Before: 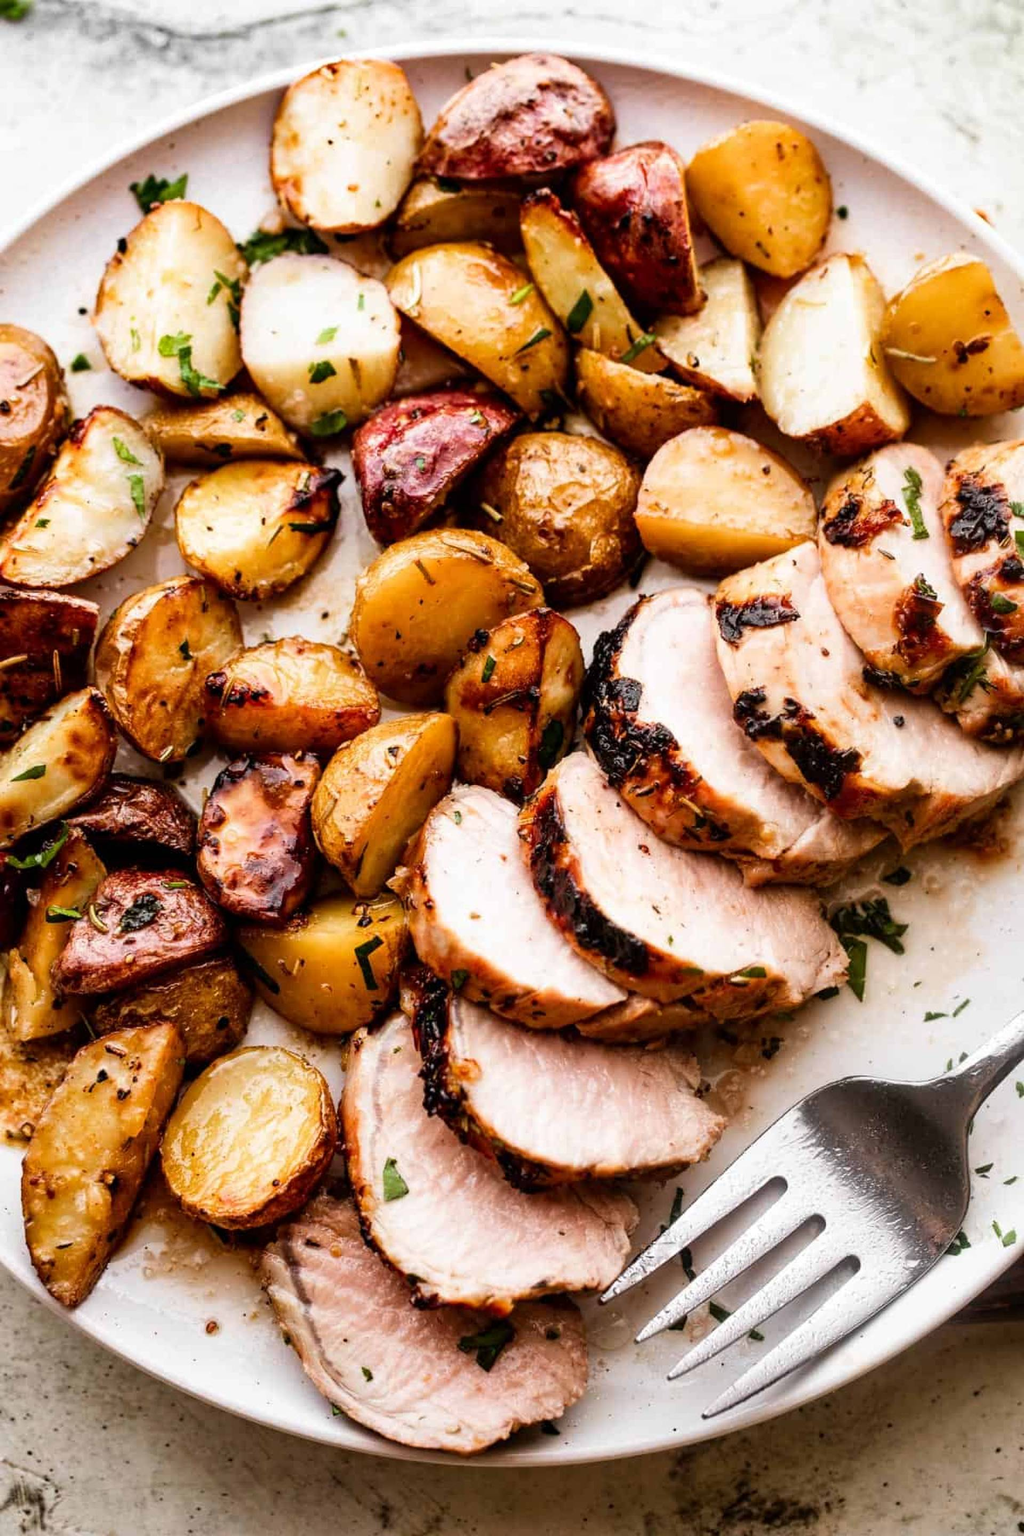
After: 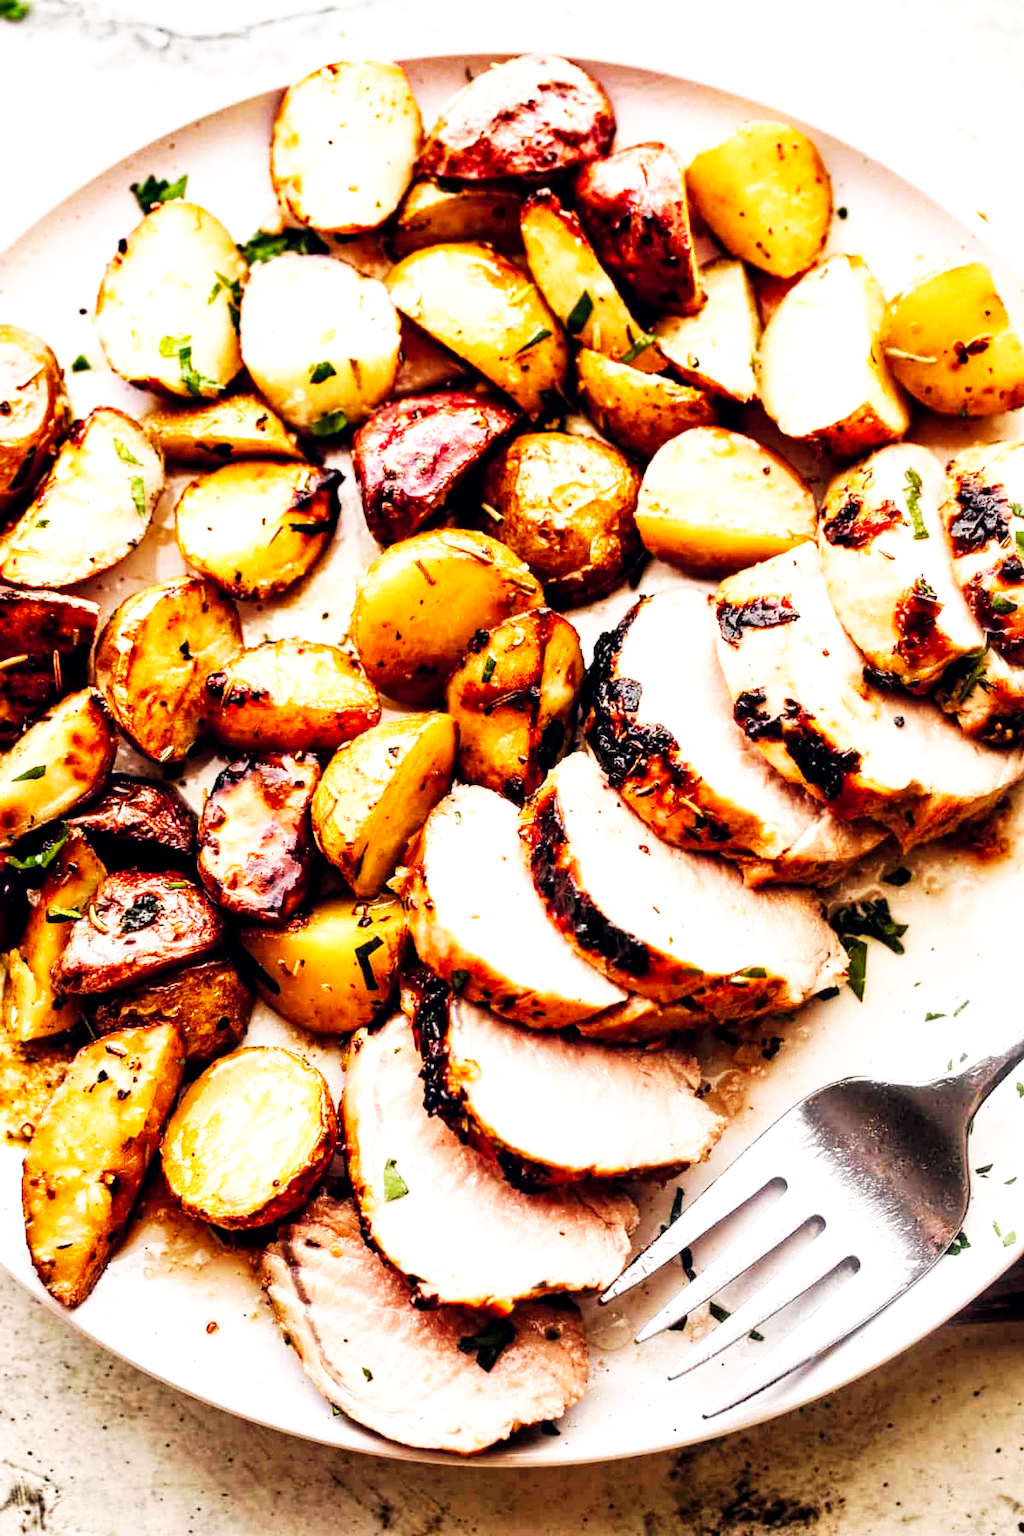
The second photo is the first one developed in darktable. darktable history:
local contrast: highlights 100%, shadows 100%, detail 120%, midtone range 0.2
color balance rgb: shadows lift › hue 87.51°, highlights gain › chroma 1.62%, highlights gain › hue 55.1°, global offset › chroma 0.06%, global offset › hue 253.66°, linear chroma grading › global chroma 0.5%
base curve "c1-sony": curves: ch0 [(0, 0) (0.007, 0.004) (0.027, 0.03) (0.046, 0.07) (0.207, 0.54) (0.442, 0.872) (0.673, 0.972) (1, 1)], preserve colors none
